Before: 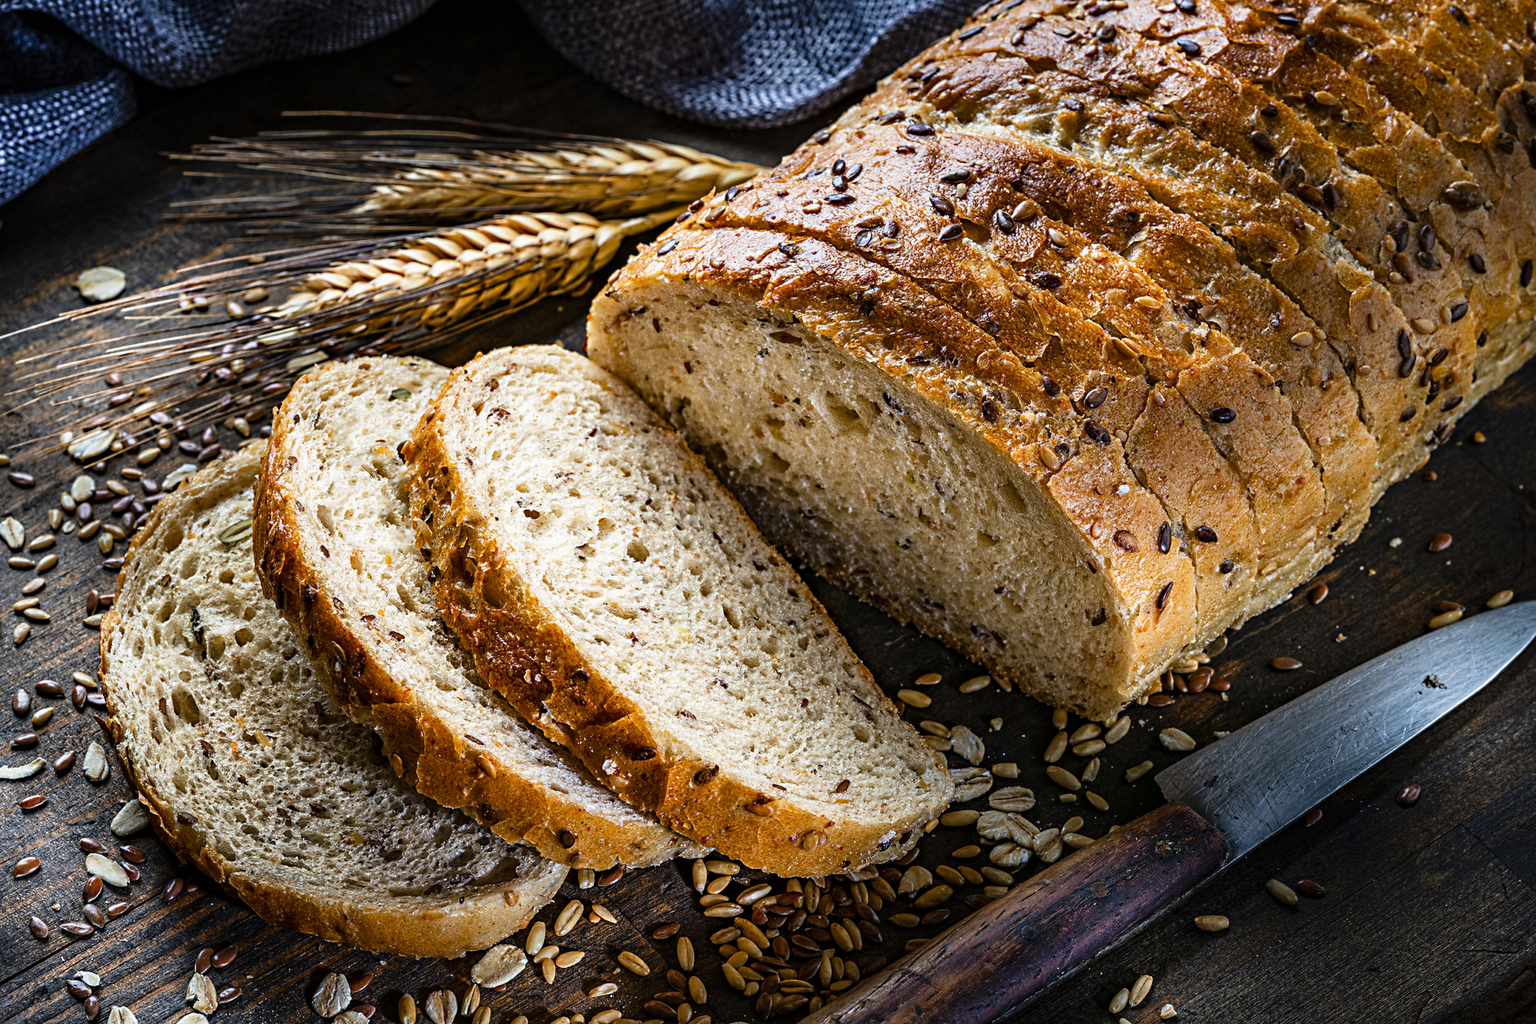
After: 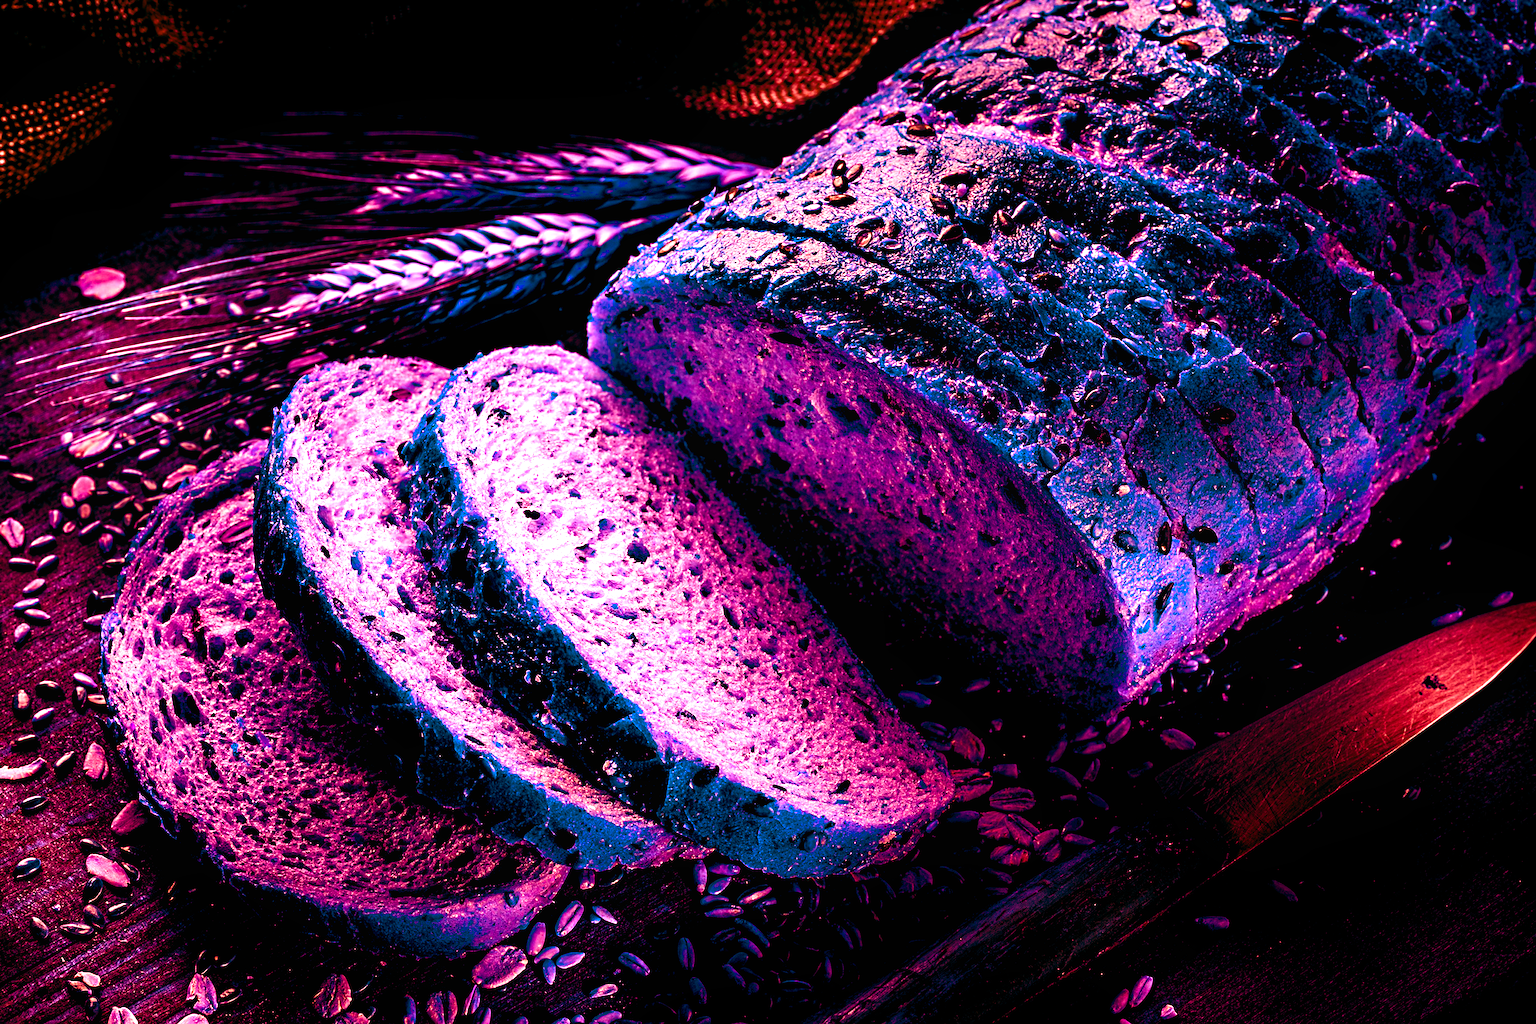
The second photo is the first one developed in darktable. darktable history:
color balance rgb: shadows lift › luminance -18.76%, shadows lift › chroma 35.44%, power › luminance -3.76%, power › hue 142.17°, highlights gain › chroma 7.5%, highlights gain › hue 184.75°, global offset › luminance -0.52%, global offset › chroma 0.91%, global offset › hue 173.36°, shadows fall-off 300%, white fulcrum 2 EV, highlights fall-off 300%, linear chroma grading › shadows 17.19%, linear chroma grading › highlights 61.12%, linear chroma grading › global chroma 50%, hue shift -150.52°, perceptual brilliance grading › global brilliance 12%, mask middle-gray fulcrum 100%, contrast gray fulcrum 38.43%, contrast 35.15%, saturation formula JzAzBz (2021)
local contrast: mode bilateral grid, contrast 100, coarseness 100, detail 91%, midtone range 0.2
